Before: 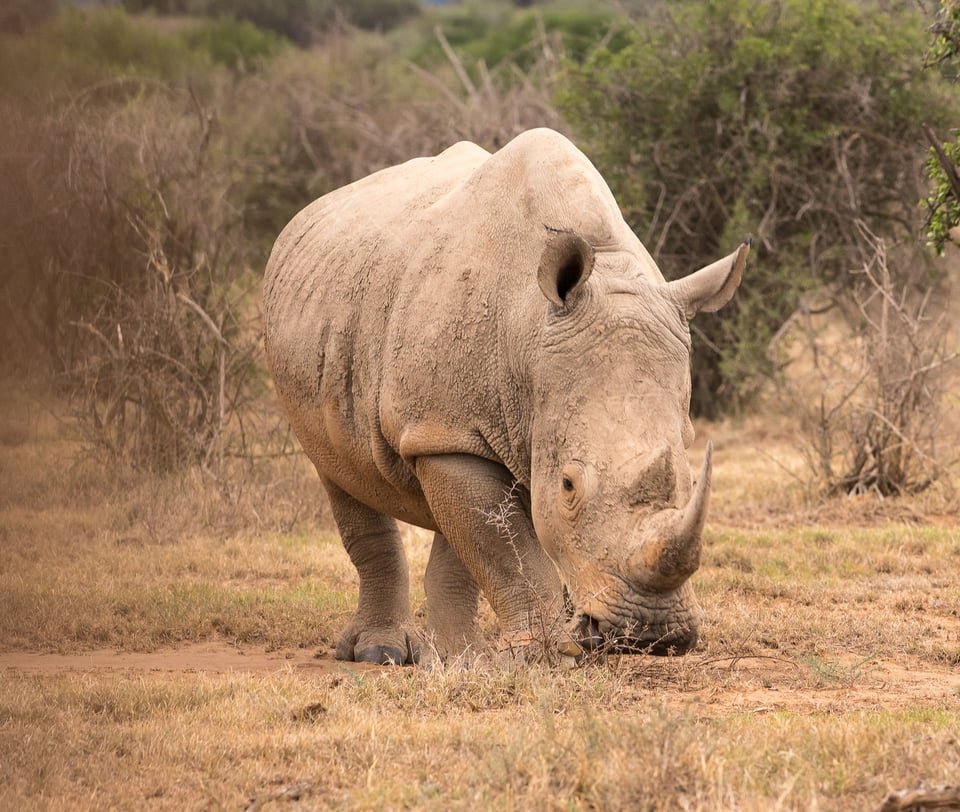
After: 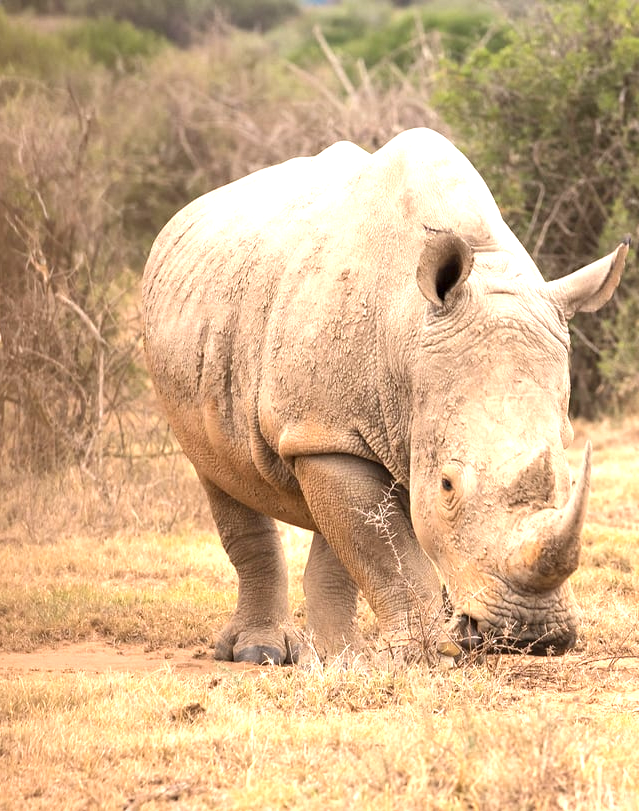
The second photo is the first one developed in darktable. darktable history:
crop and rotate: left 12.648%, right 20.685%
exposure: exposure 1 EV, compensate highlight preservation false
